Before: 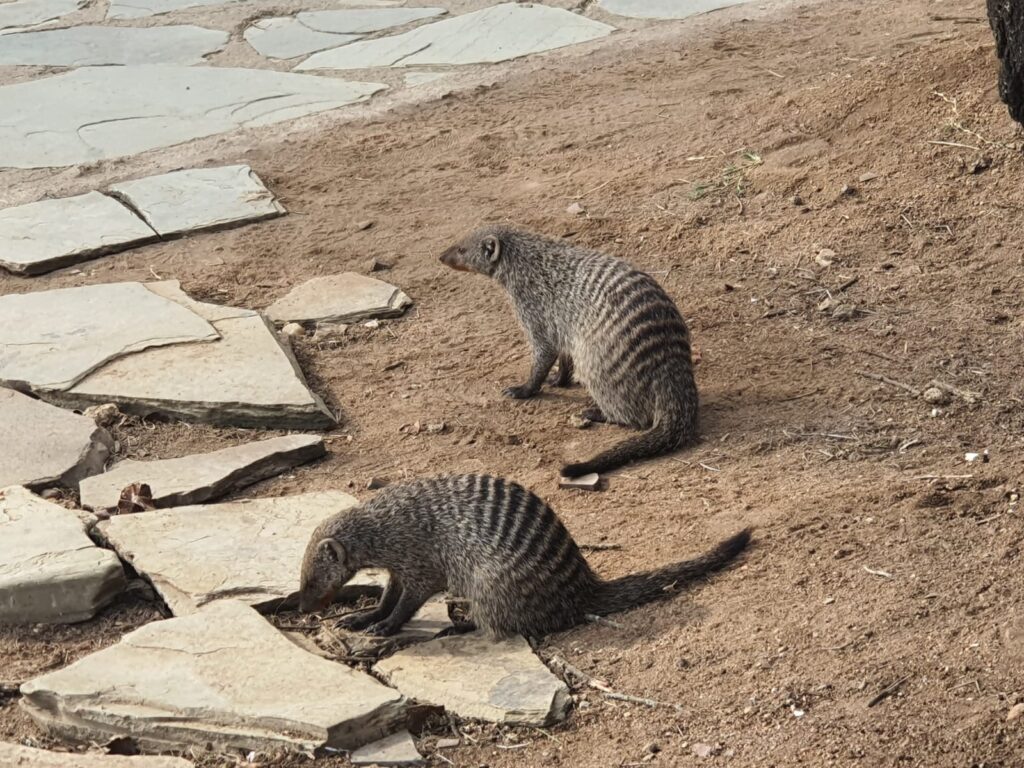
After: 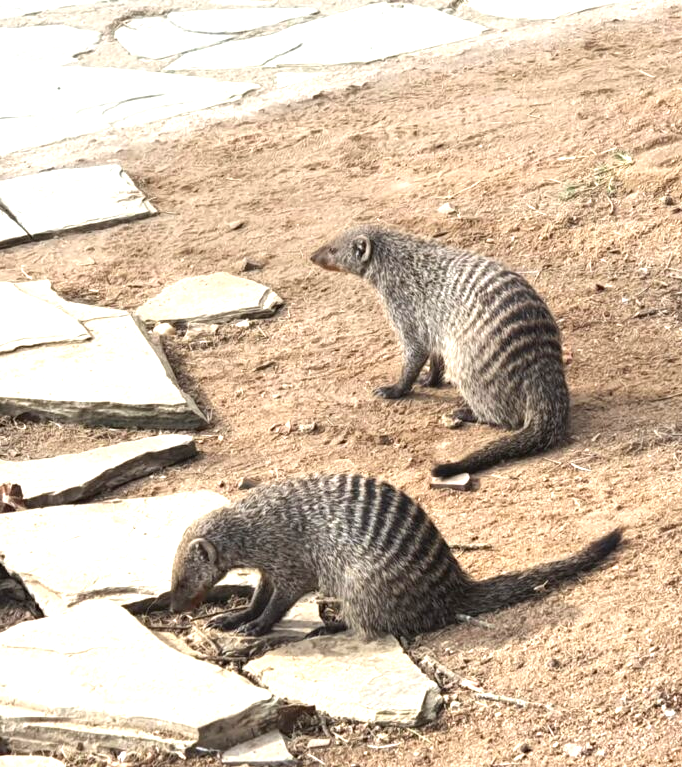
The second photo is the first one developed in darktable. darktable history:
exposure: black level correction 0.001, exposure 1.129 EV, compensate exposure bias true, compensate highlight preservation false
crop and rotate: left 12.648%, right 20.685%
